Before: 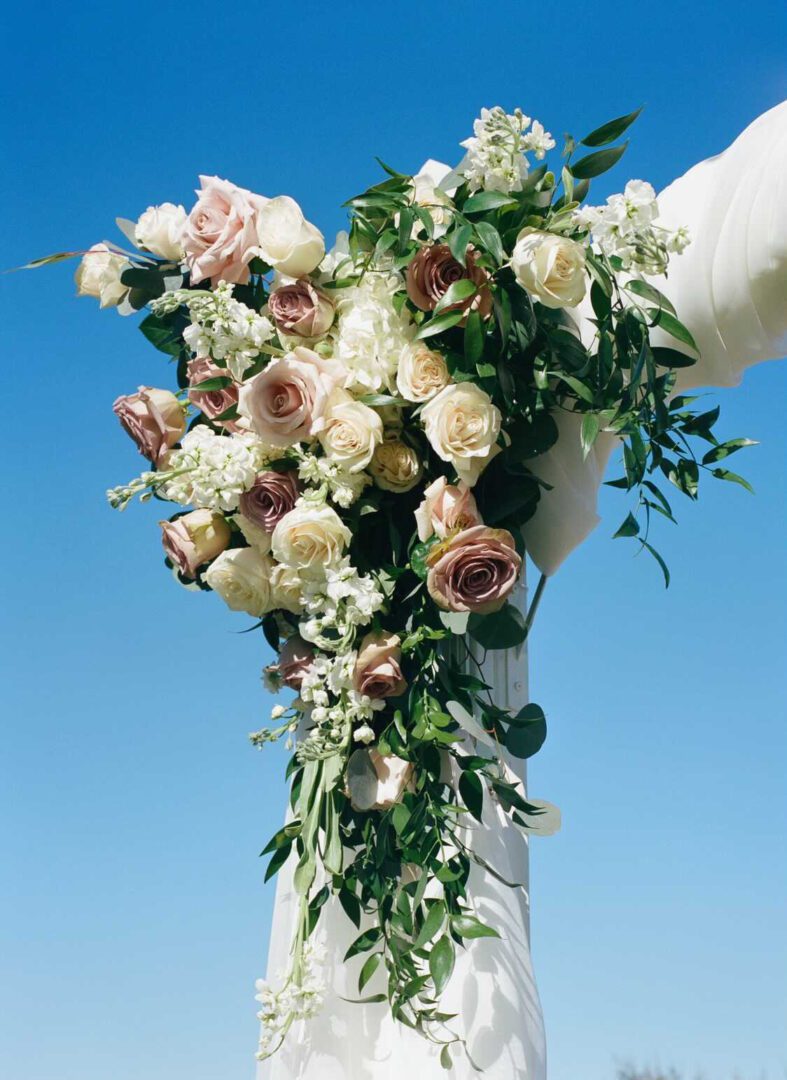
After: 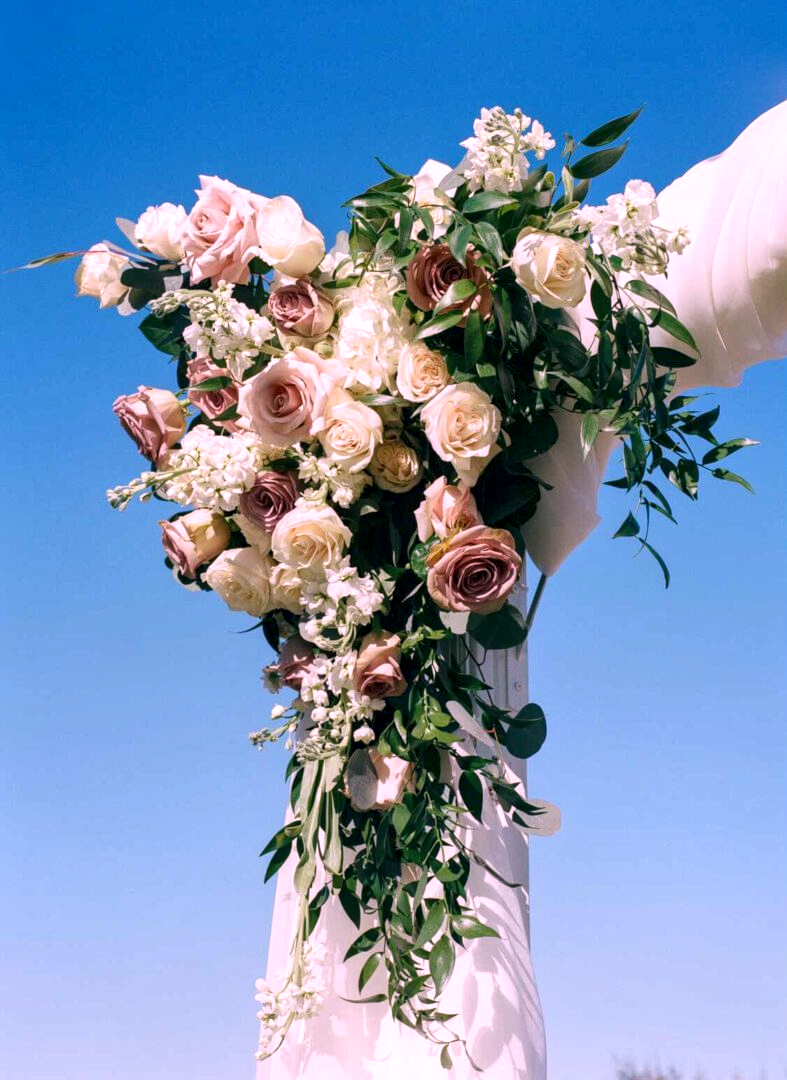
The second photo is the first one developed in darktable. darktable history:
white balance: red 1.188, blue 1.11
local contrast: shadows 94%
